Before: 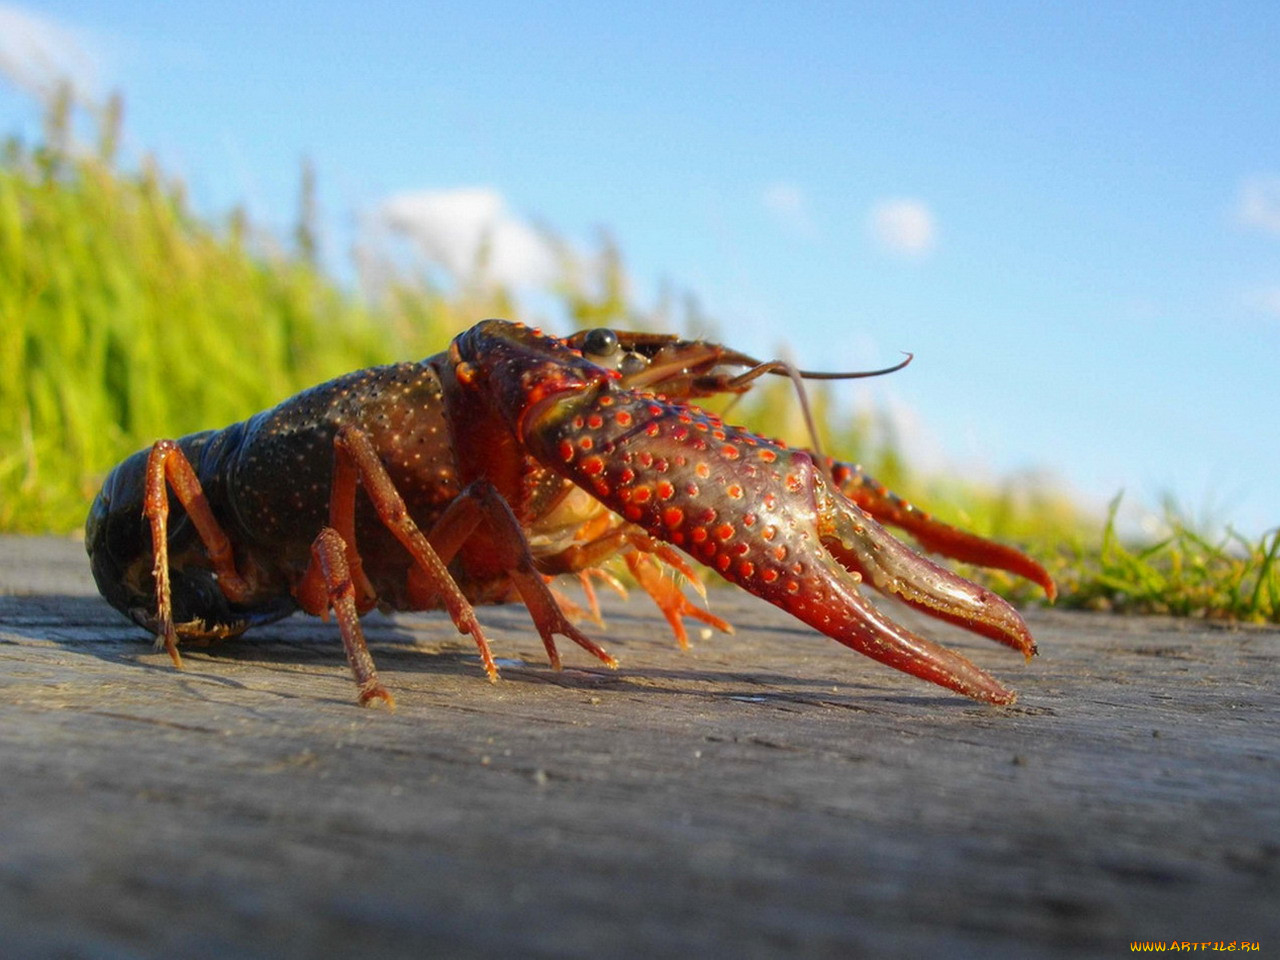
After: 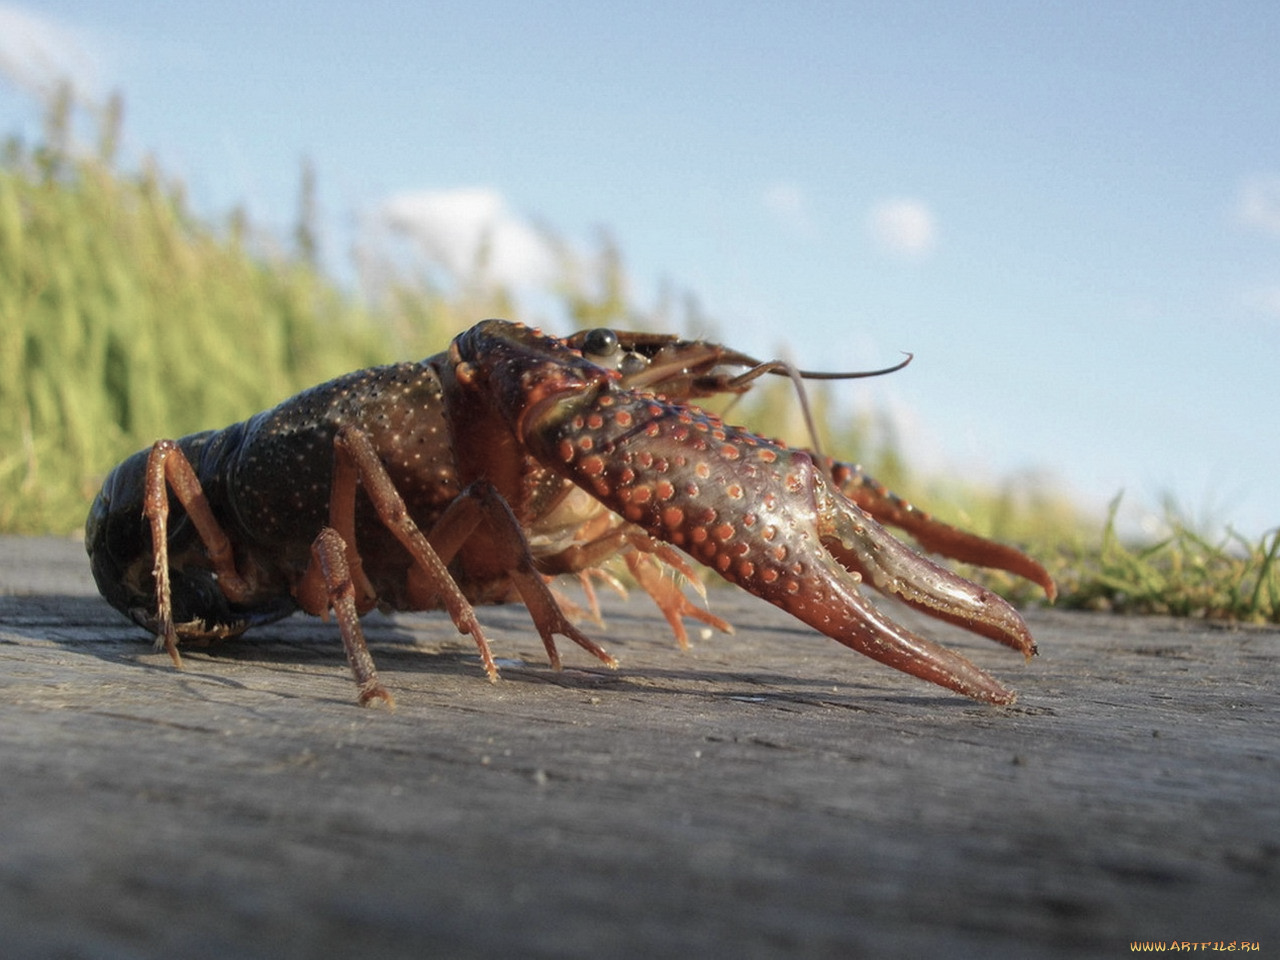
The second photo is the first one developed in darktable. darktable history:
color correction: highlights b* -0.012, saturation 0.54
